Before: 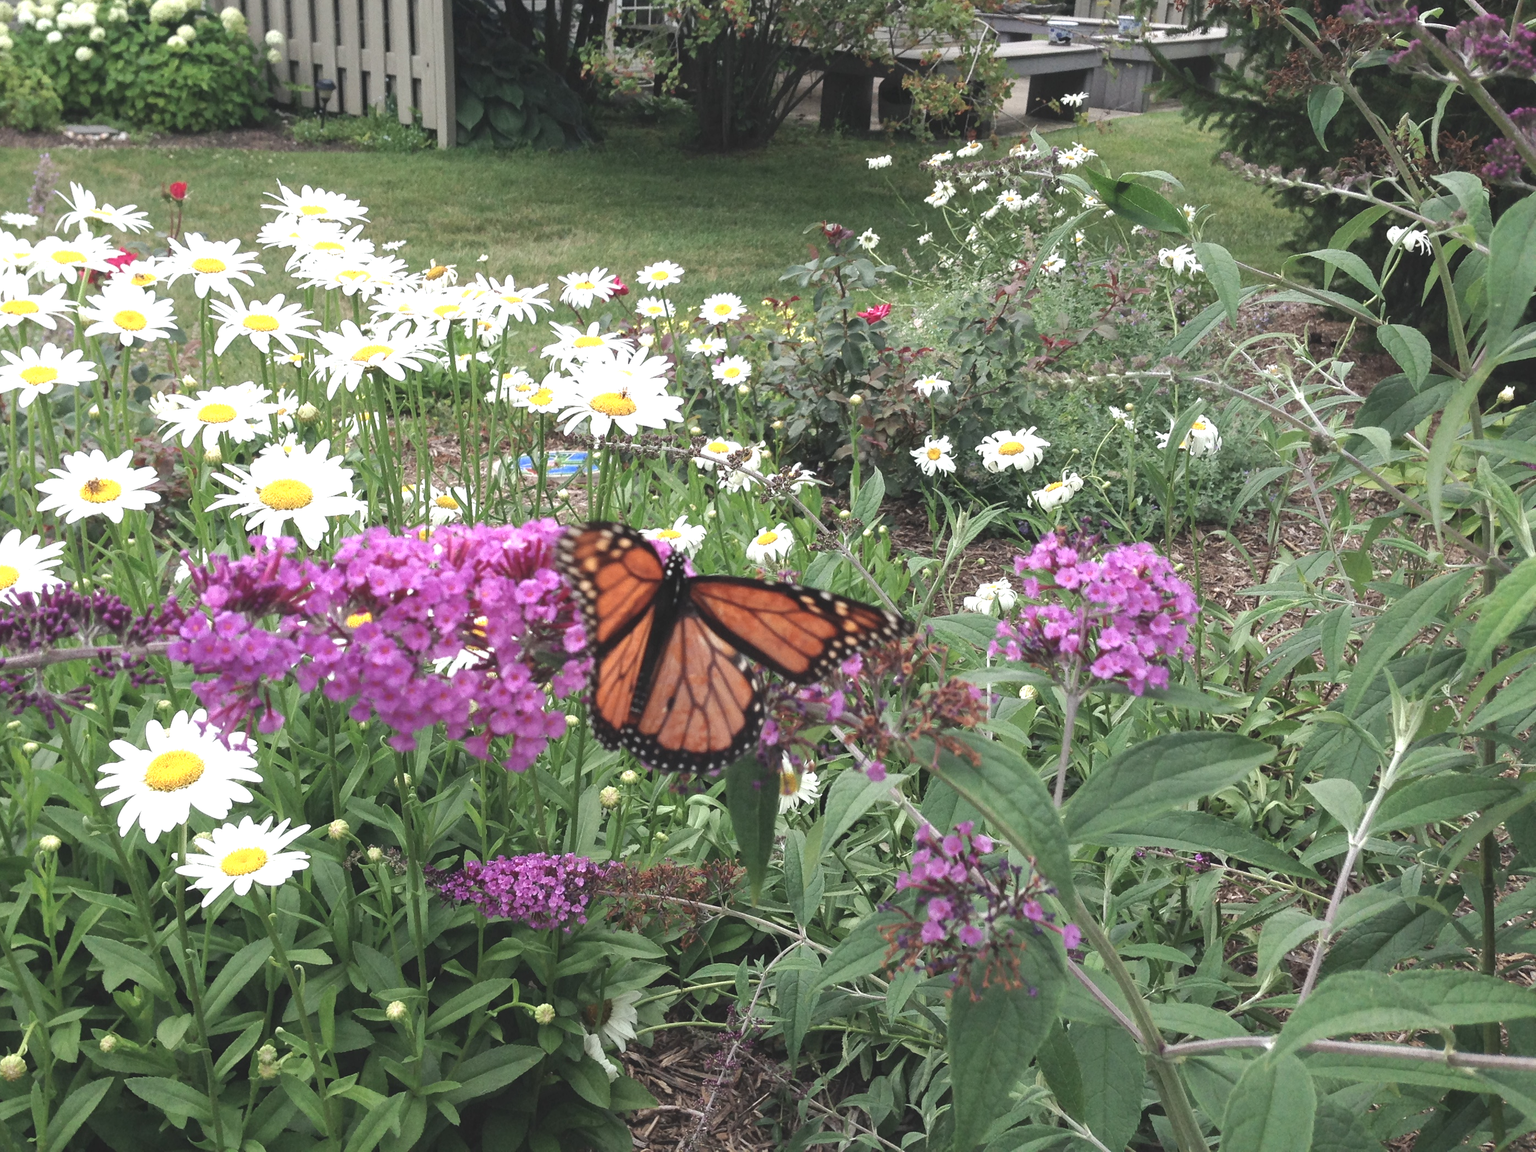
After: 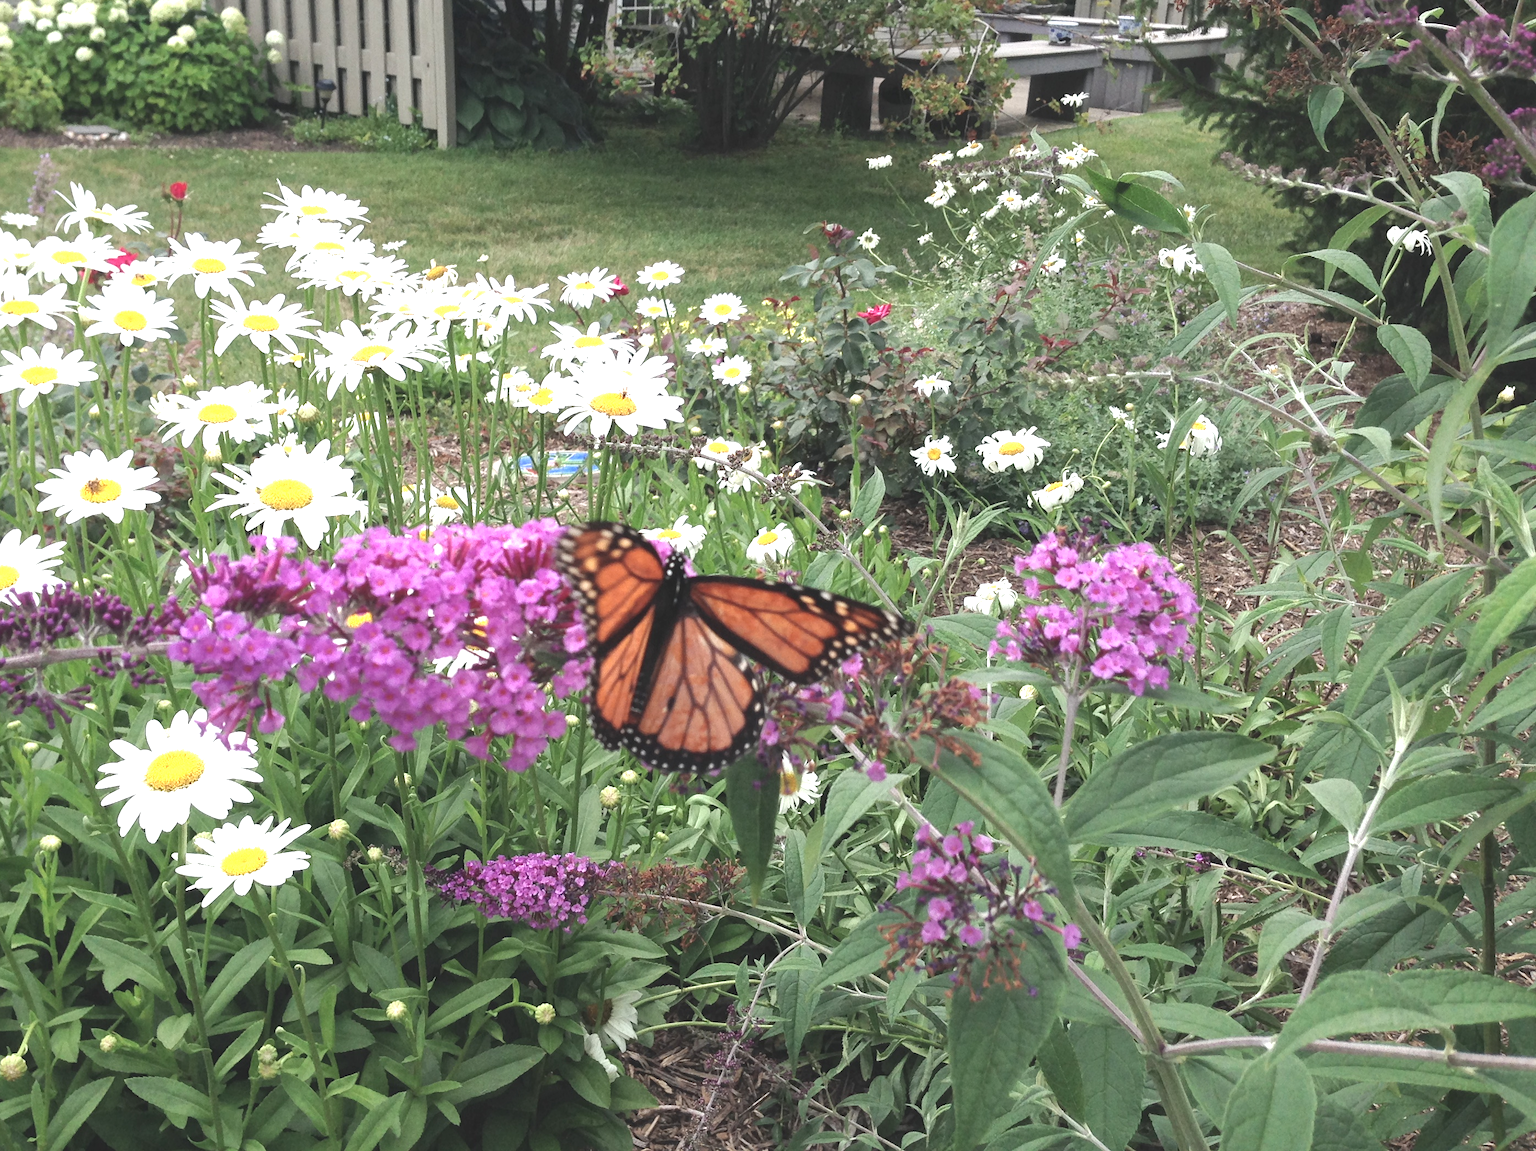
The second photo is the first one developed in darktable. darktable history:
exposure: exposure 0.129 EV, compensate highlight preservation false
levels: levels [0, 0.48, 0.961]
